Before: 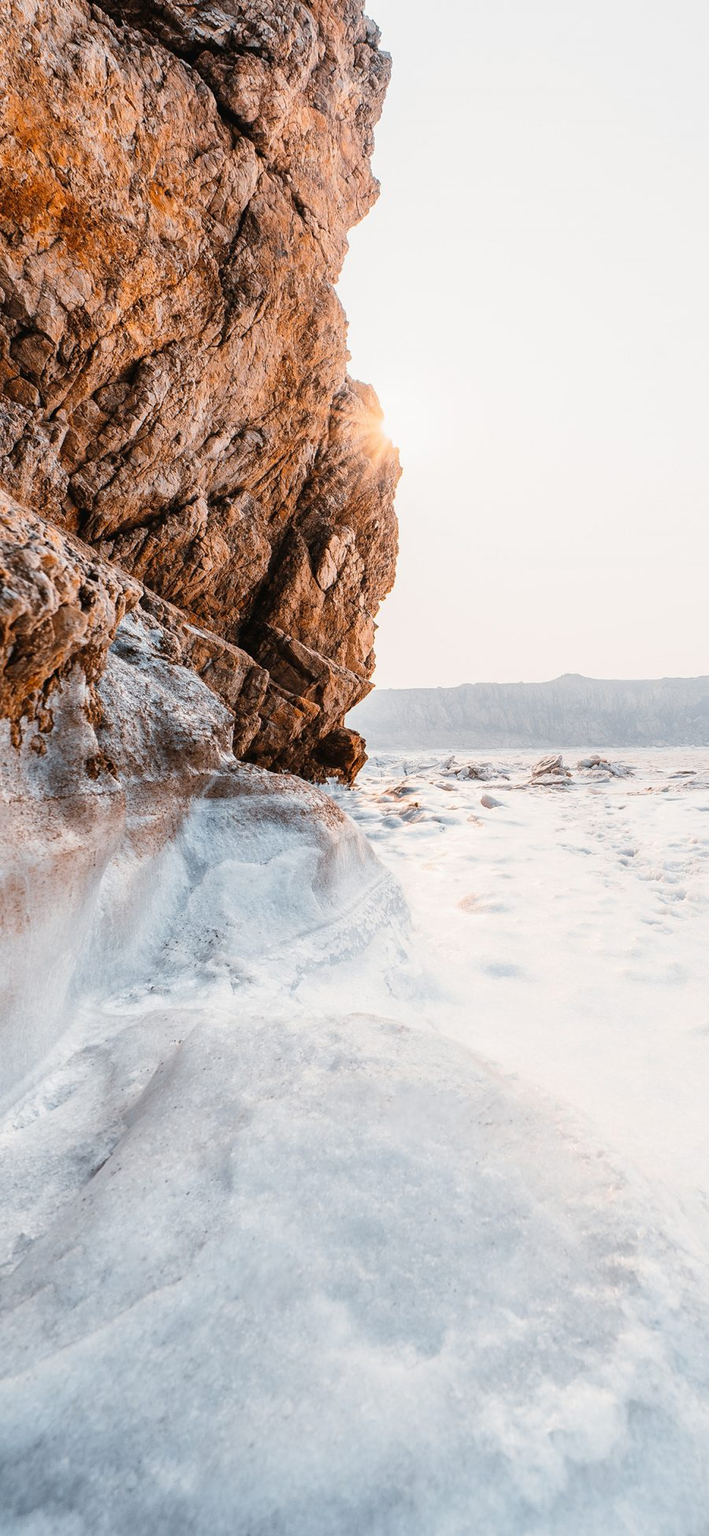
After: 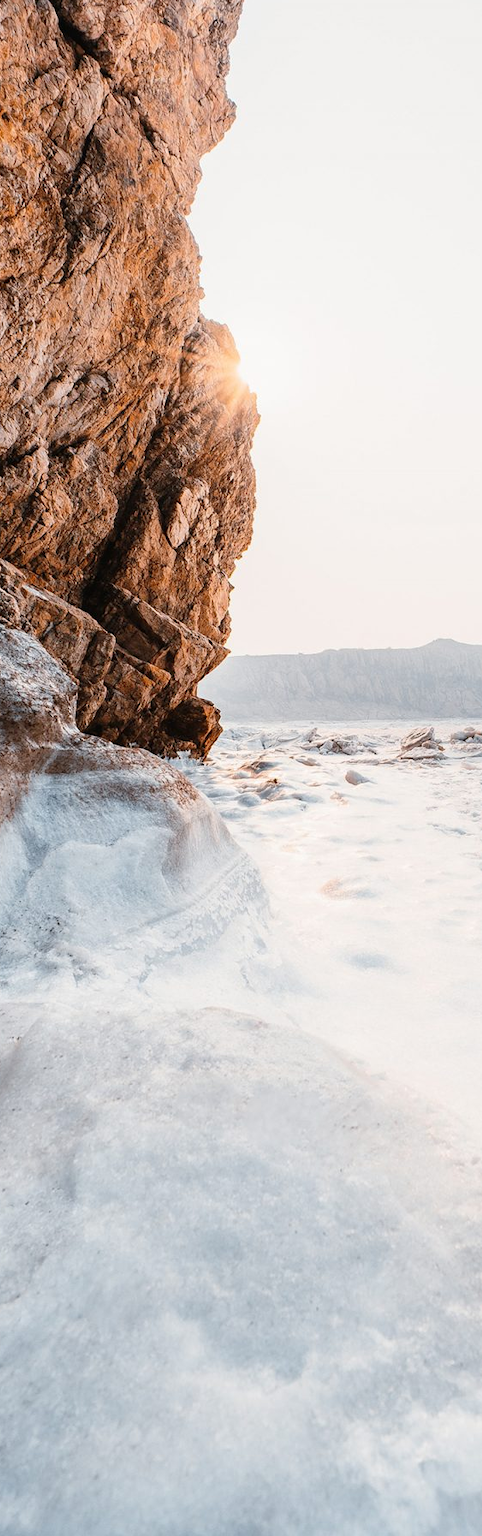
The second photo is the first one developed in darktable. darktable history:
crop and rotate: left 23.056%, top 5.631%, right 14.348%, bottom 2.318%
